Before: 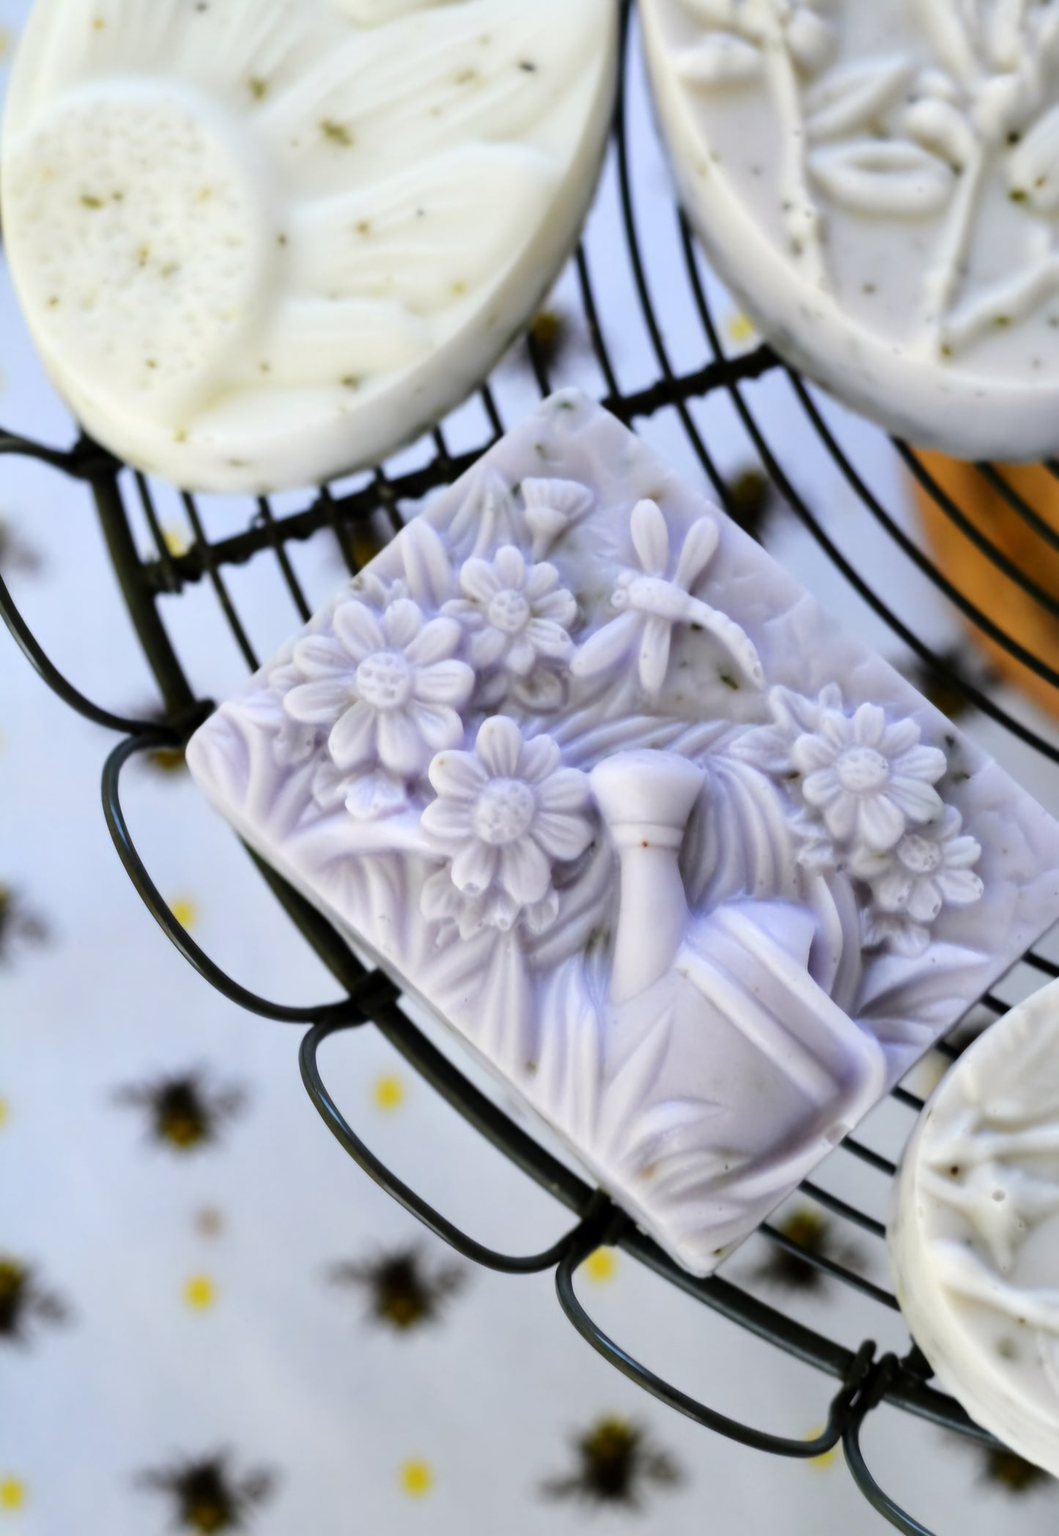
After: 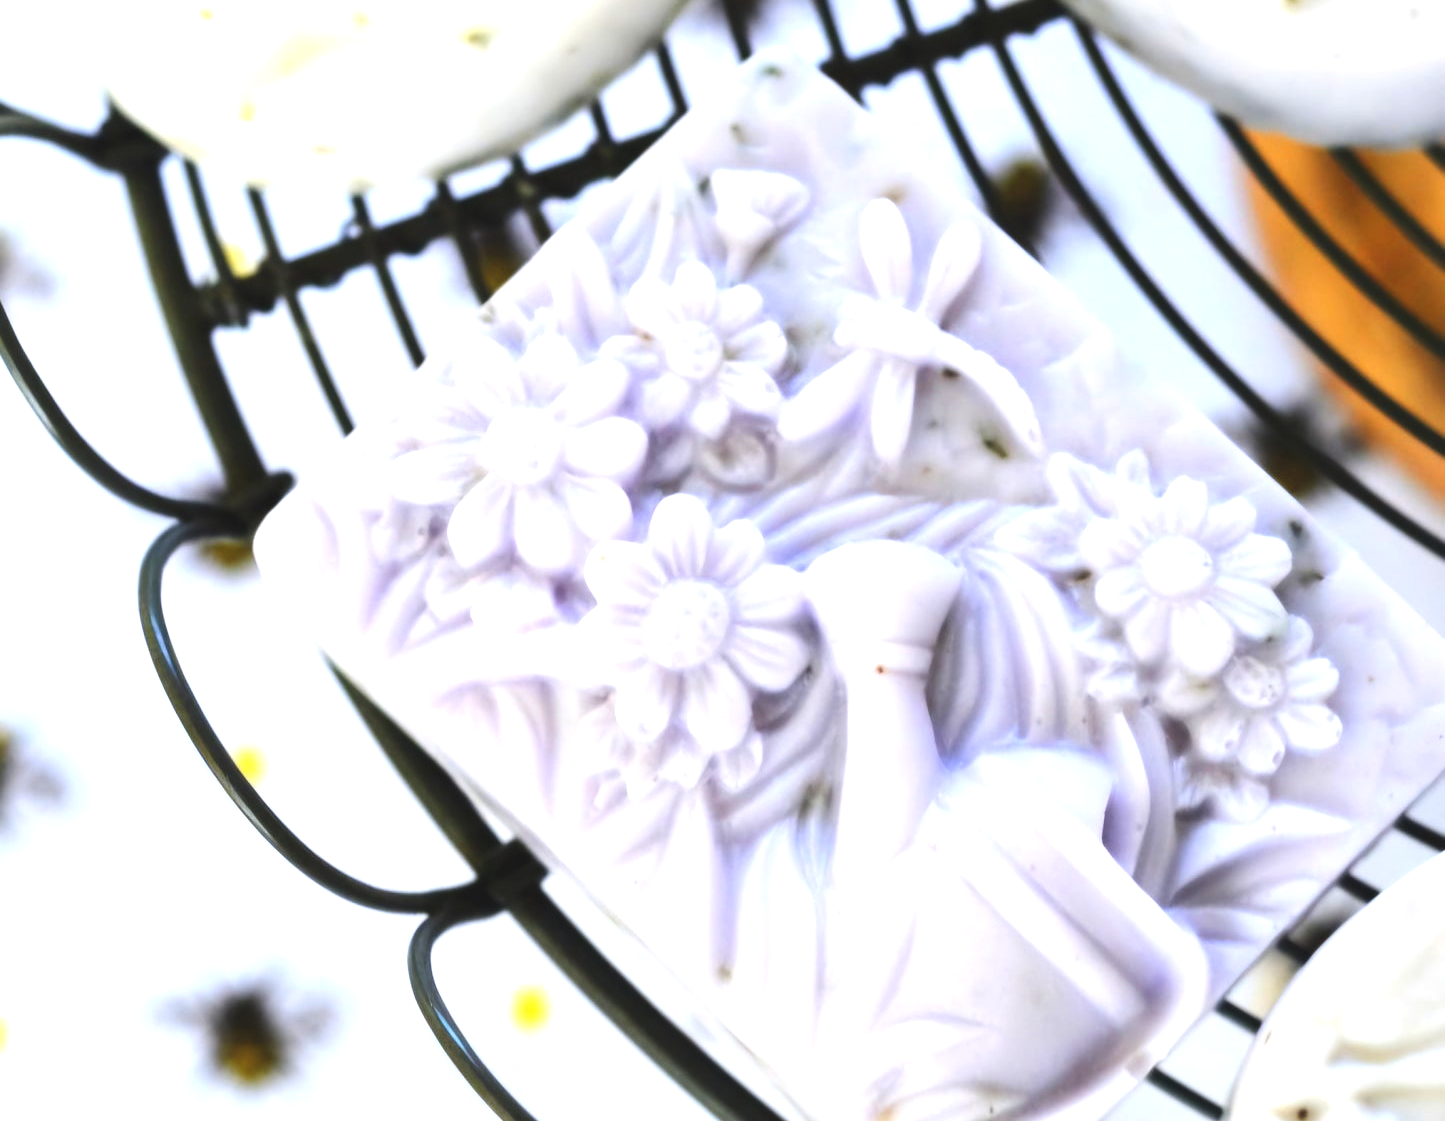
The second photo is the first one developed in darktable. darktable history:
contrast brightness saturation: contrast 0.1, brightness 0.03, saturation 0.09
crop and rotate: top 23.043%, bottom 23.437%
exposure: black level correction -0.005, exposure 1 EV, compensate highlight preservation false
